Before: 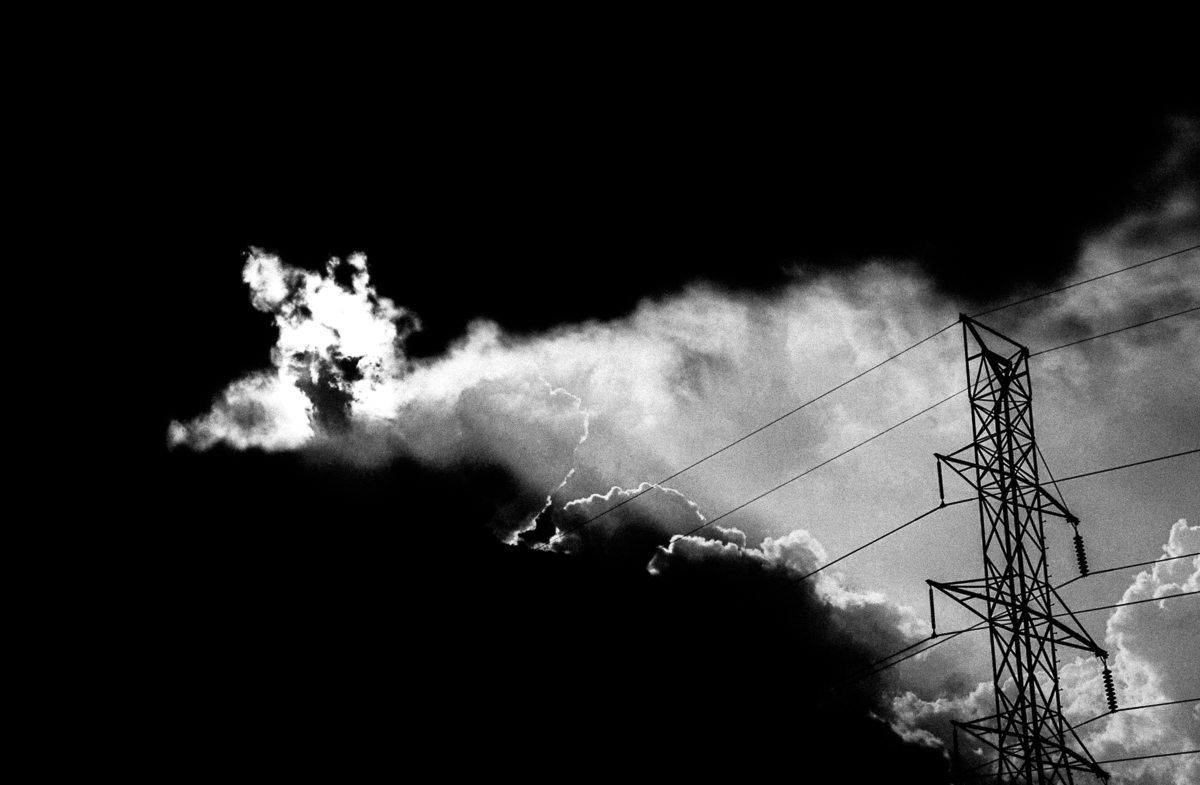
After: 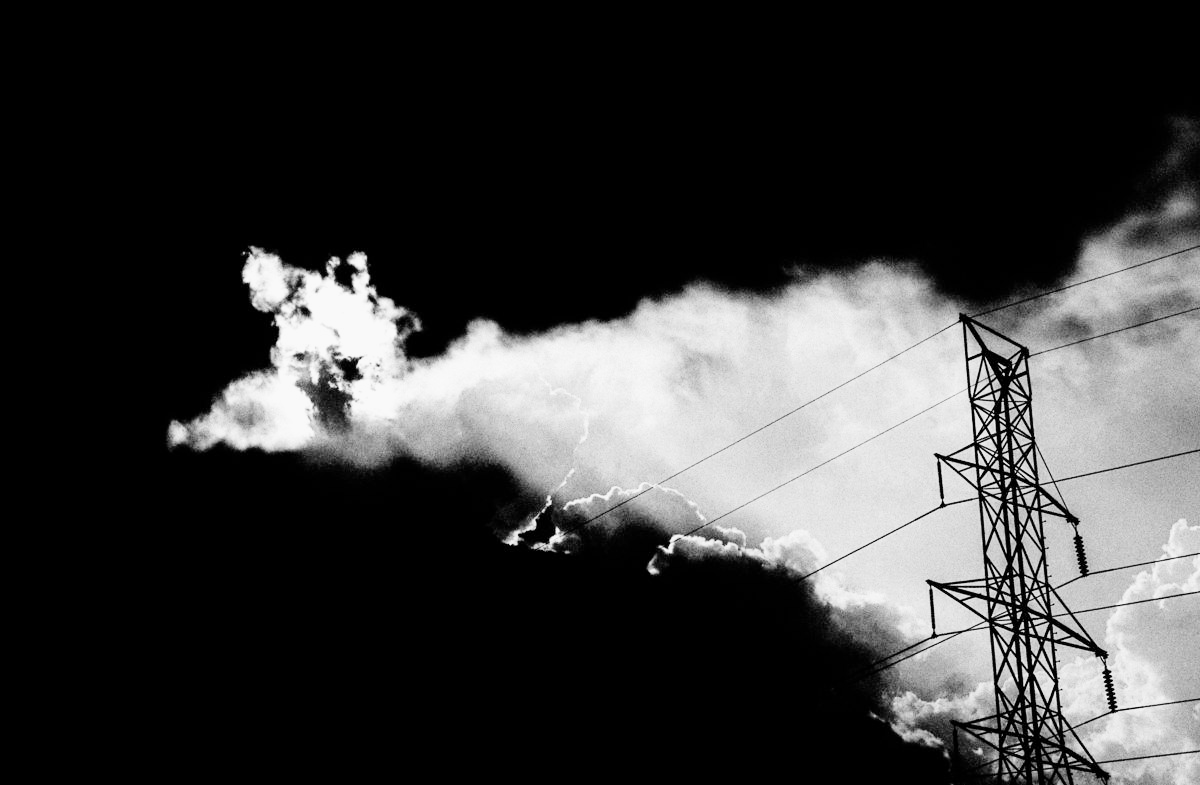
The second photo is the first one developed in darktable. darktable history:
velvia: on, module defaults
filmic rgb: black relative exposure -7.65 EV, white relative exposure 4.56 EV, hardness 3.61, contrast 1.051, preserve chrominance max RGB, color science v6 (2022), contrast in shadows safe, contrast in highlights safe
tone equalizer: -8 EV -0.437 EV, -7 EV -0.392 EV, -6 EV -0.302 EV, -5 EV -0.224 EV, -3 EV 0.195 EV, -2 EV 0.353 EV, -1 EV 0.369 EV, +0 EV 0.409 EV
exposure: black level correction 0, exposure 1.389 EV, compensate highlight preservation false
